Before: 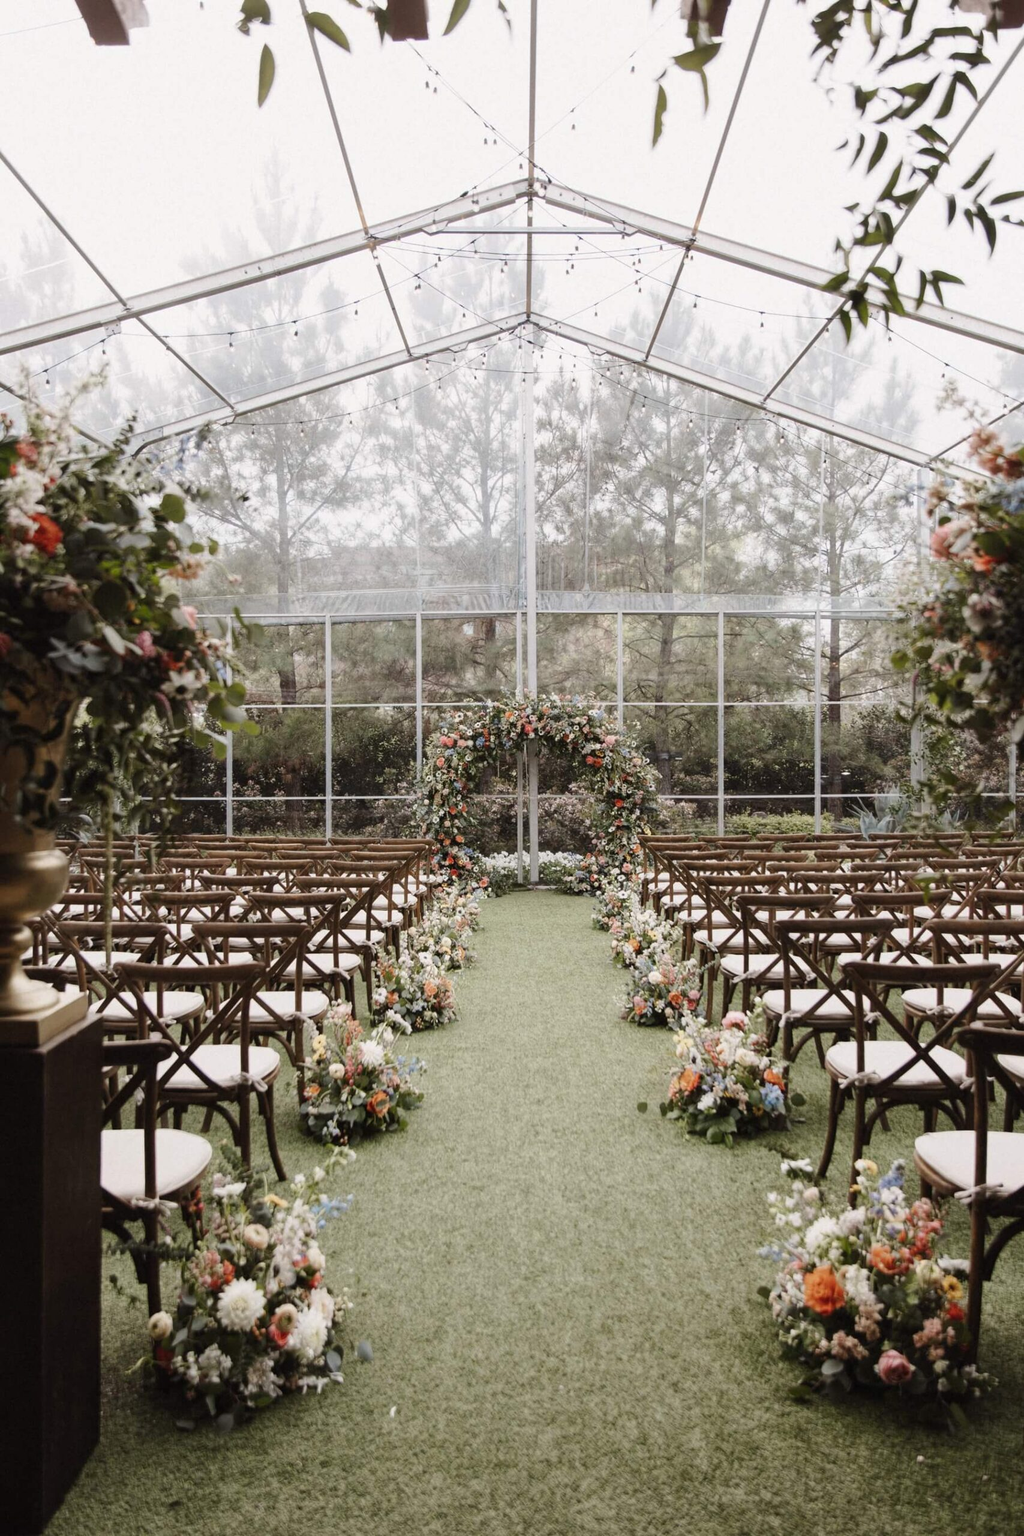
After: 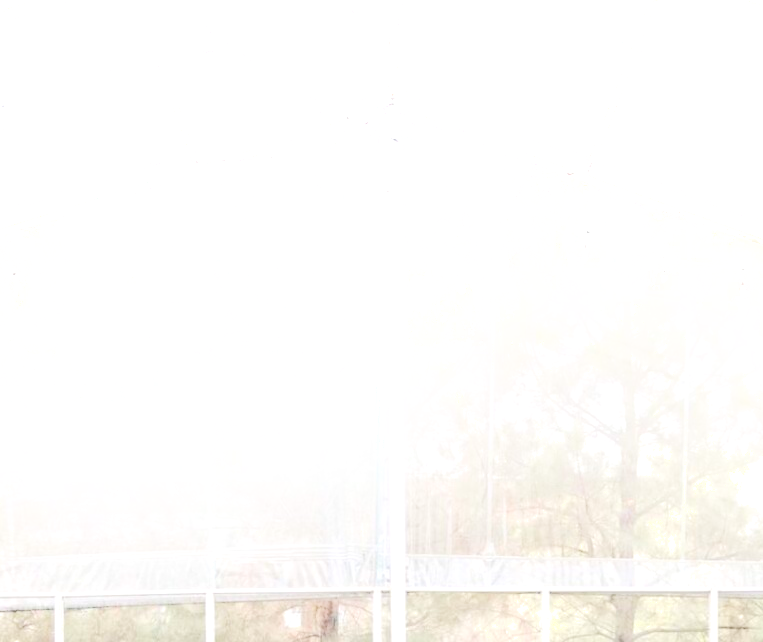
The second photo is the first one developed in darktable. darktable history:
crop: left 28.64%, top 16.832%, right 26.637%, bottom 58.055%
shadows and highlights: shadows -40.15, highlights 62.88, soften with gaussian
exposure: black level correction 0.001, exposure 0.955 EV, compensate exposure bias true, compensate highlight preservation false
